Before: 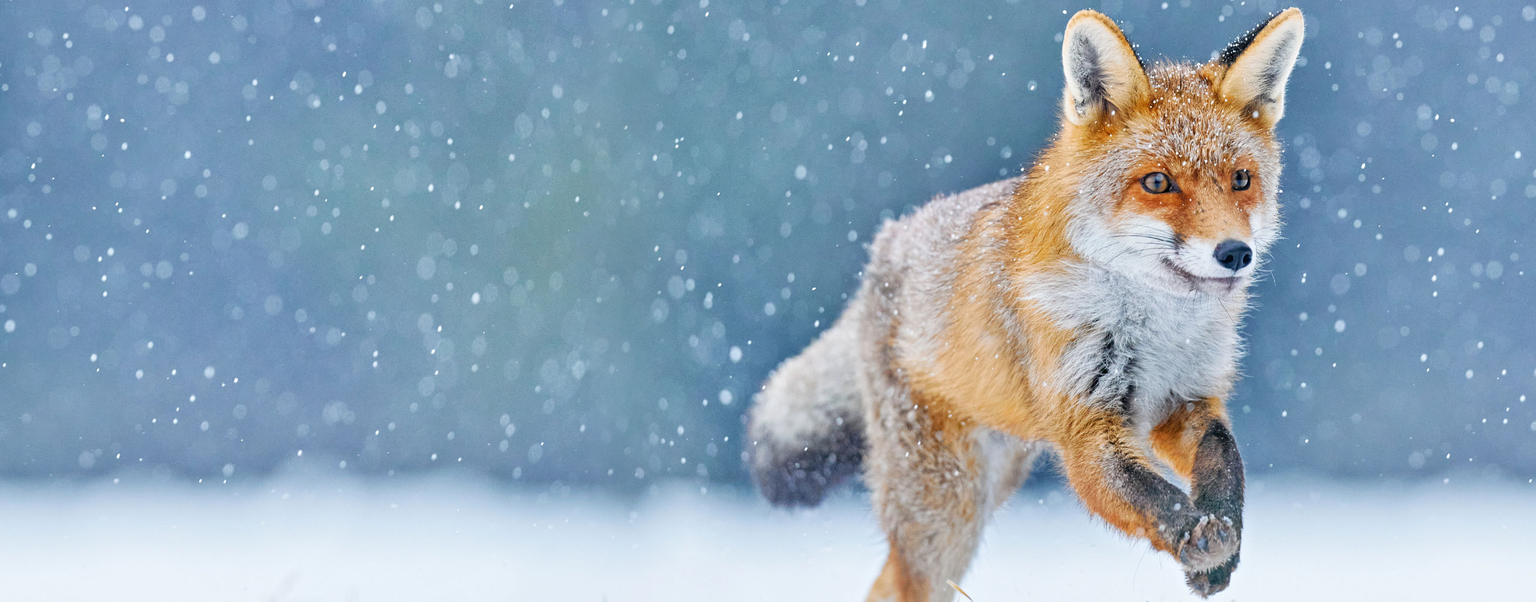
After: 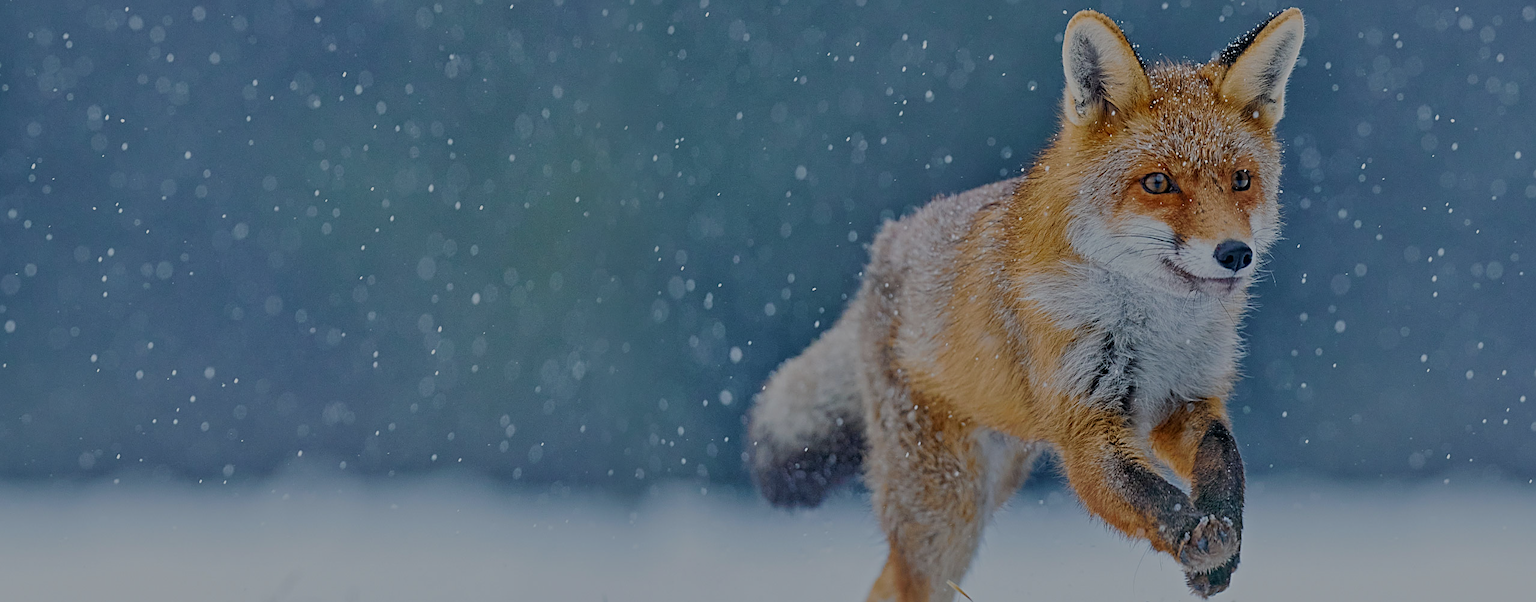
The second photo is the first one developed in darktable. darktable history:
sharpen: radius 2.543, amount 0.636
exposure: exposure -1.468 EV, compensate highlight preservation false
velvia: on, module defaults
bloom: size 40%
